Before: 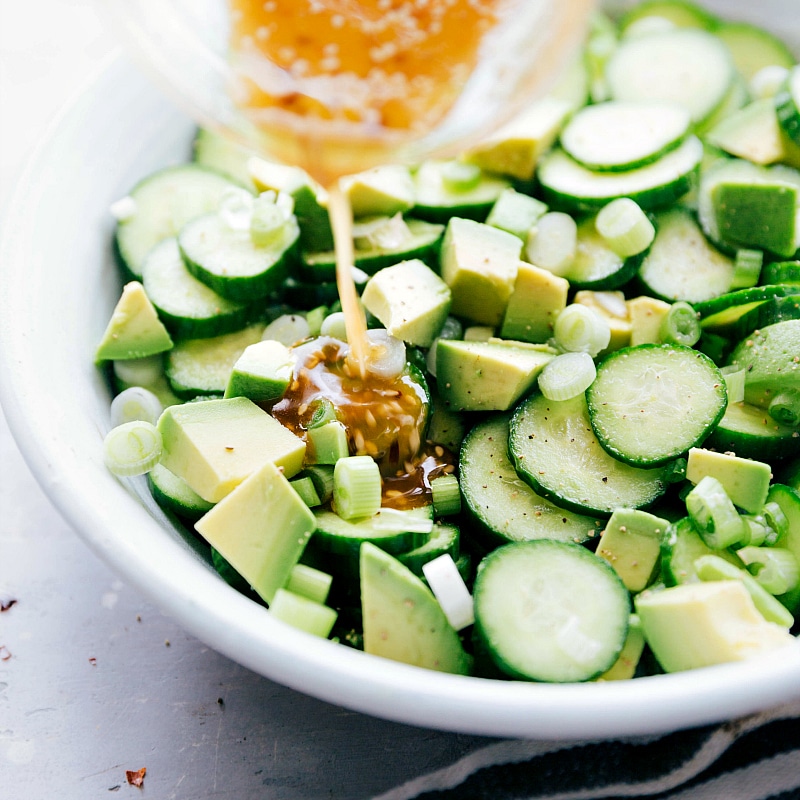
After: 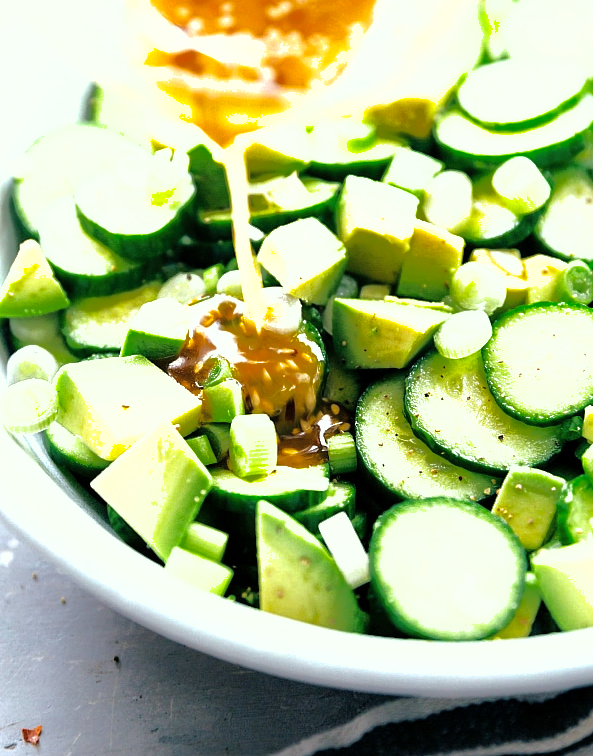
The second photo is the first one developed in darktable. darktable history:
tone equalizer: -8 EV -0.773 EV, -7 EV -0.693 EV, -6 EV -0.592 EV, -5 EV -0.381 EV, -3 EV 0.396 EV, -2 EV 0.6 EV, -1 EV 0.698 EV, +0 EV 0.751 EV
crop and rotate: left 13.19%, top 5.394%, right 12.616%
shadows and highlights: shadows 39.95, highlights -59.82
color correction: highlights a* -4.62, highlights b* 5.03, saturation 0.947
